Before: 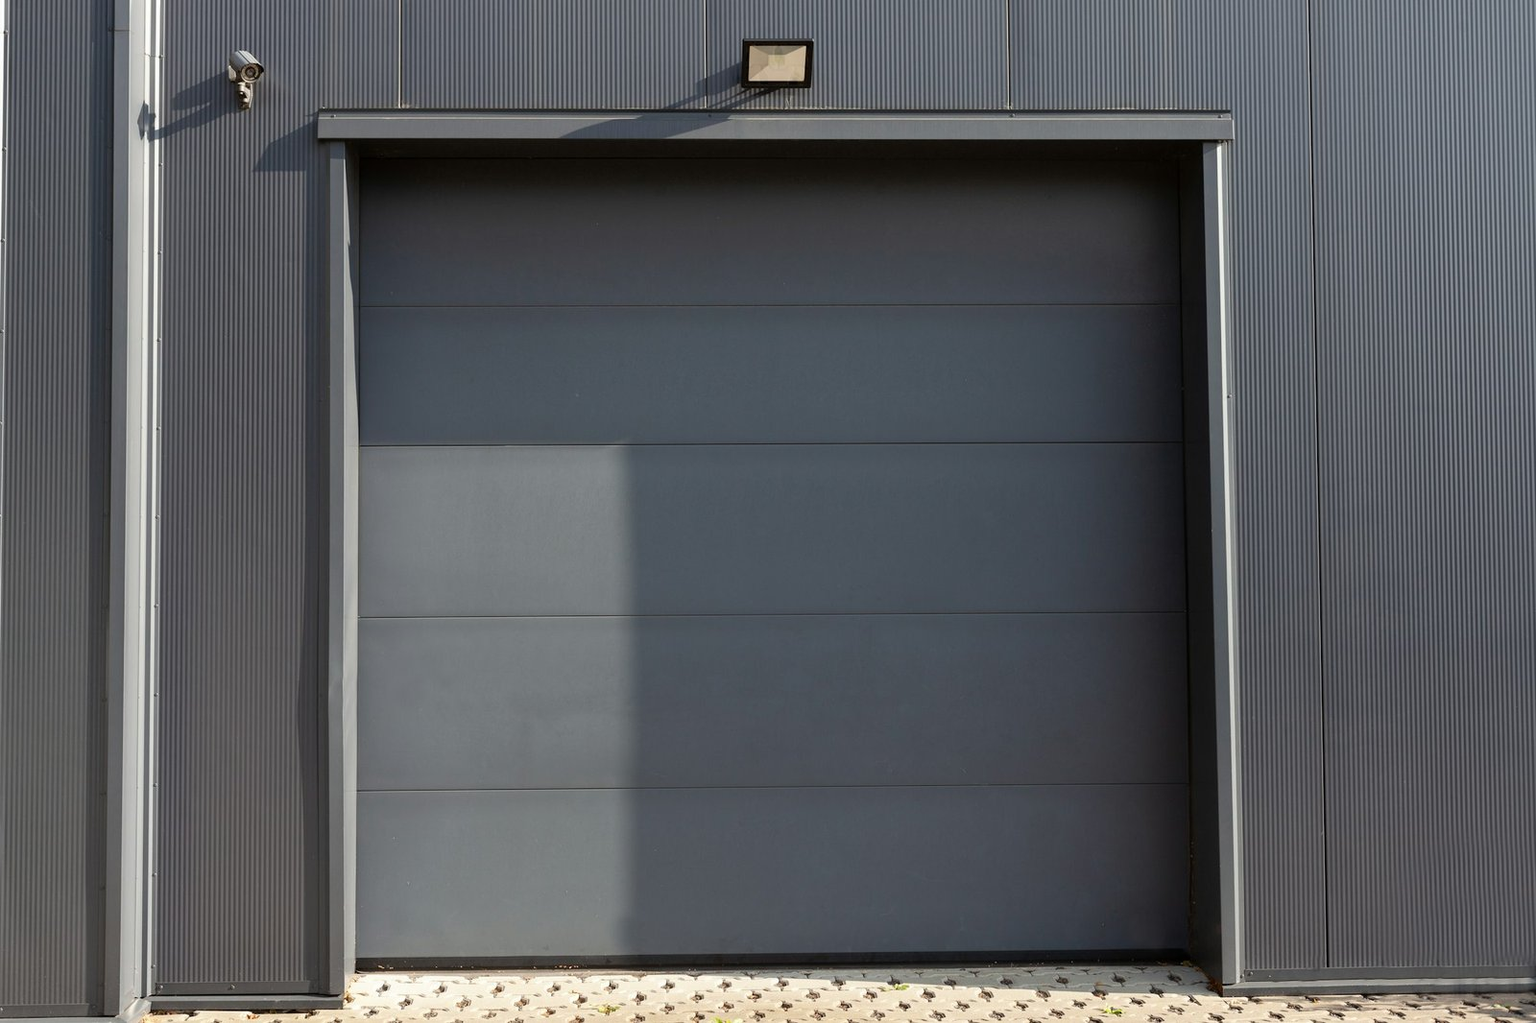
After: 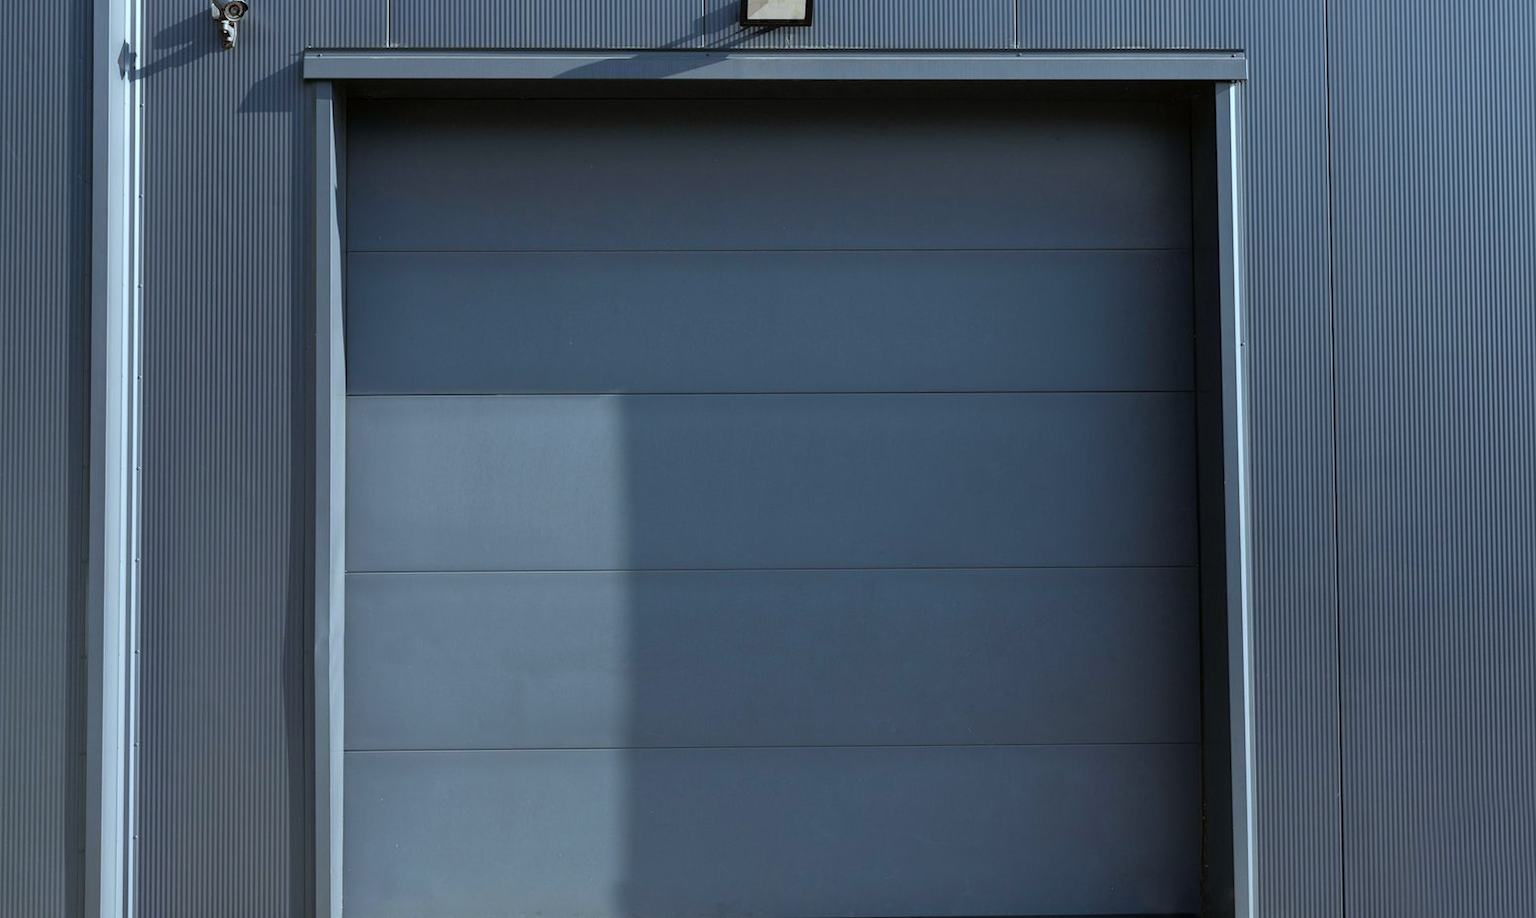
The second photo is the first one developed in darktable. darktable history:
color calibration: illuminant F (fluorescent), F source F9 (Cool White Deluxe 4150 K) – high CRI, x 0.374, y 0.373, temperature 4158.34 K
crop: left 1.507%, top 6.147%, right 1.379%, bottom 6.637%
white balance: red 0.974, blue 1.044
